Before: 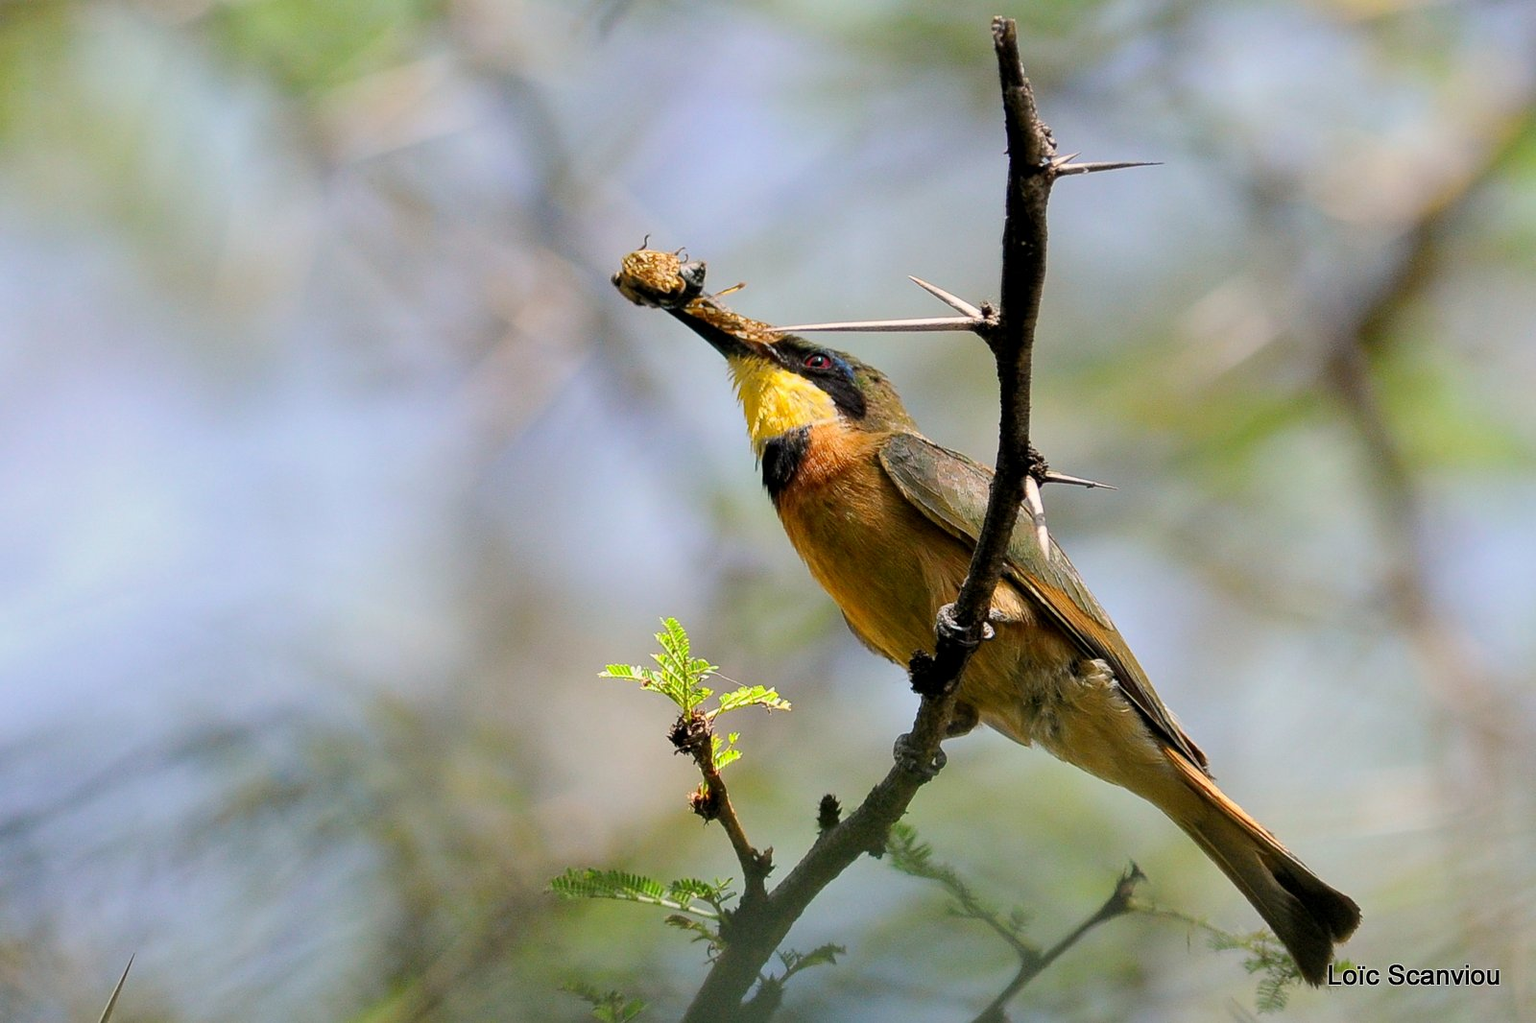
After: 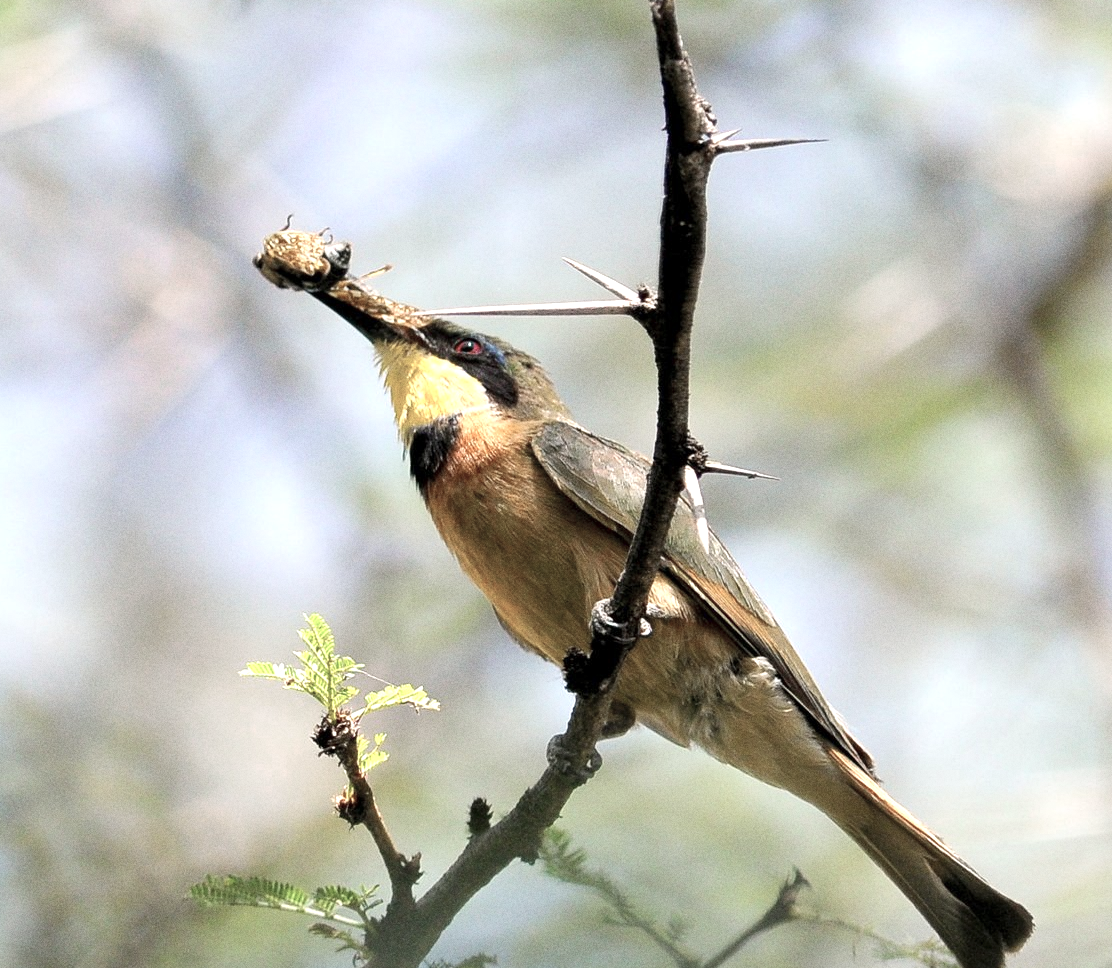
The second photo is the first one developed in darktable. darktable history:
crop and rotate: left 24.034%, top 2.838%, right 6.406%, bottom 6.299%
exposure: exposure 0.781 EV, compensate highlight preservation false
color zones: curves: ch0 [(0, 0.559) (0.153, 0.551) (0.229, 0.5) (0.429, 0.5) (0.571, 0.5) (0.714, 0.5) (0.857, 0.5) (1, 0.559)]; ch1 [(0, 0.417) (0.112, 0.336) (0.213, 0.26) (0.429, 0.34) (0.571, 0.35) (0.683, 0.331) (0.857, 0.344) (1, 0.417)]
grain: coarseness 0.09 ISO
